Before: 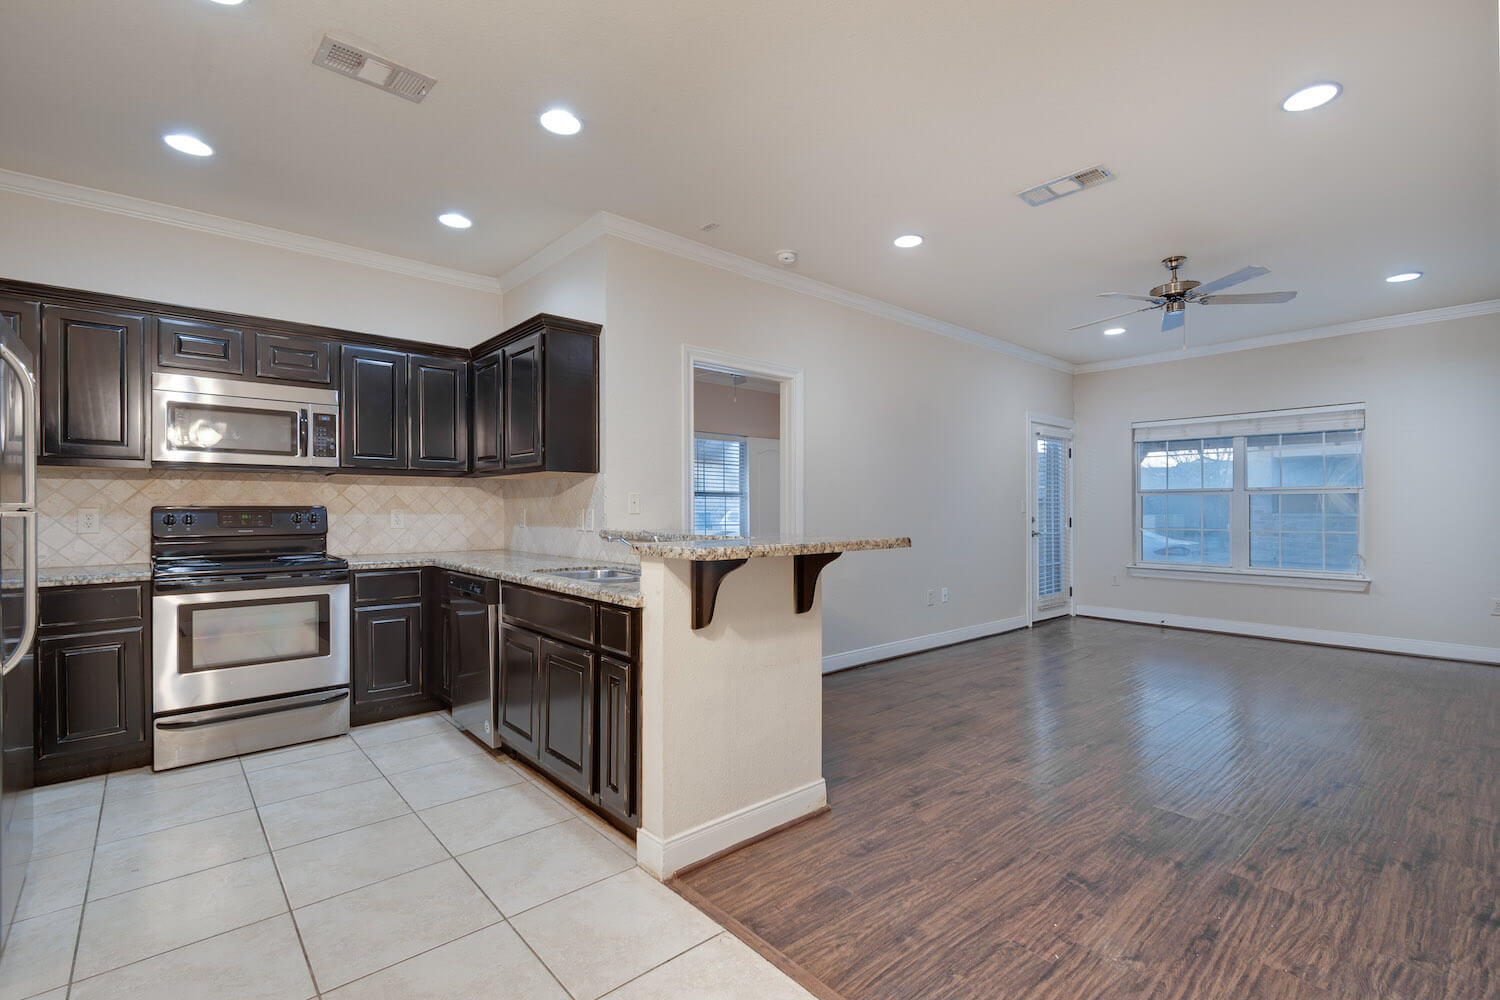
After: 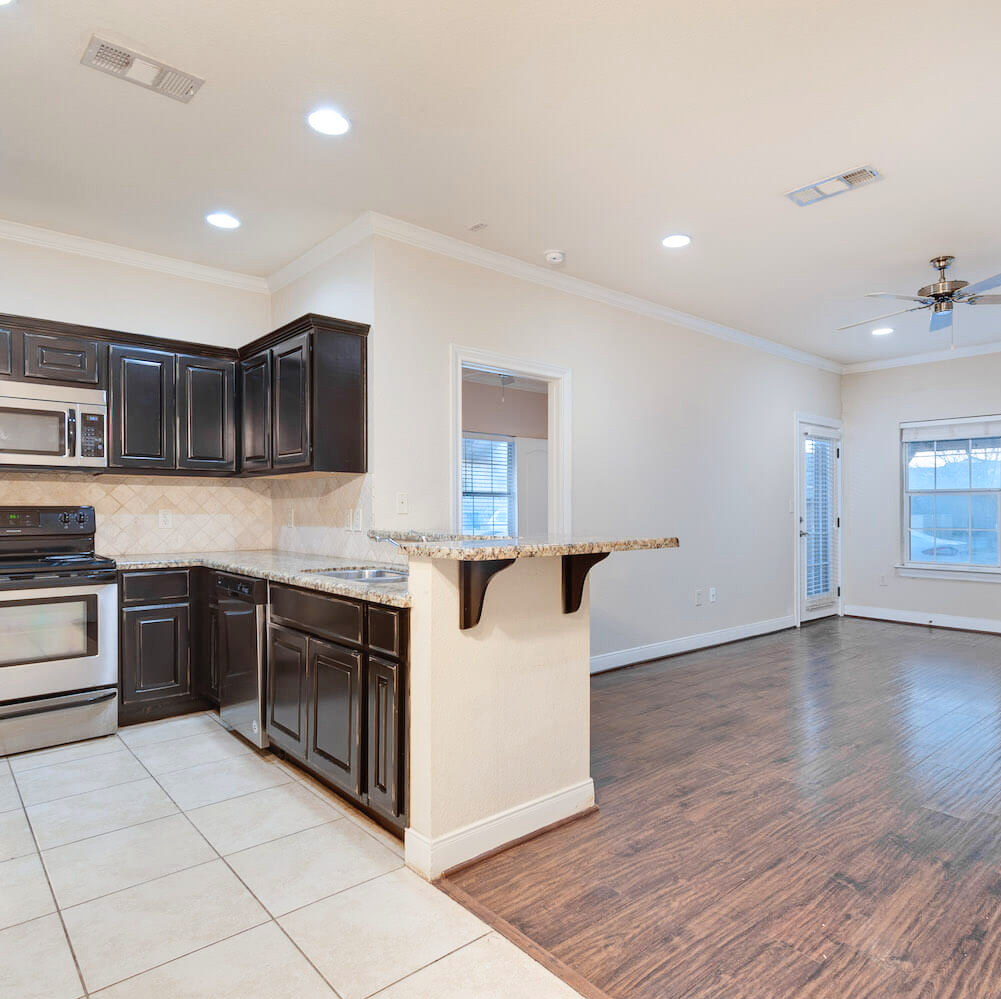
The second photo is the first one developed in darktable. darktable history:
crop and rotate: left 15.544%, right 17.706%
contrast brightness saturation: contrast 0.199, brightness 0.163, saturation 0.229
